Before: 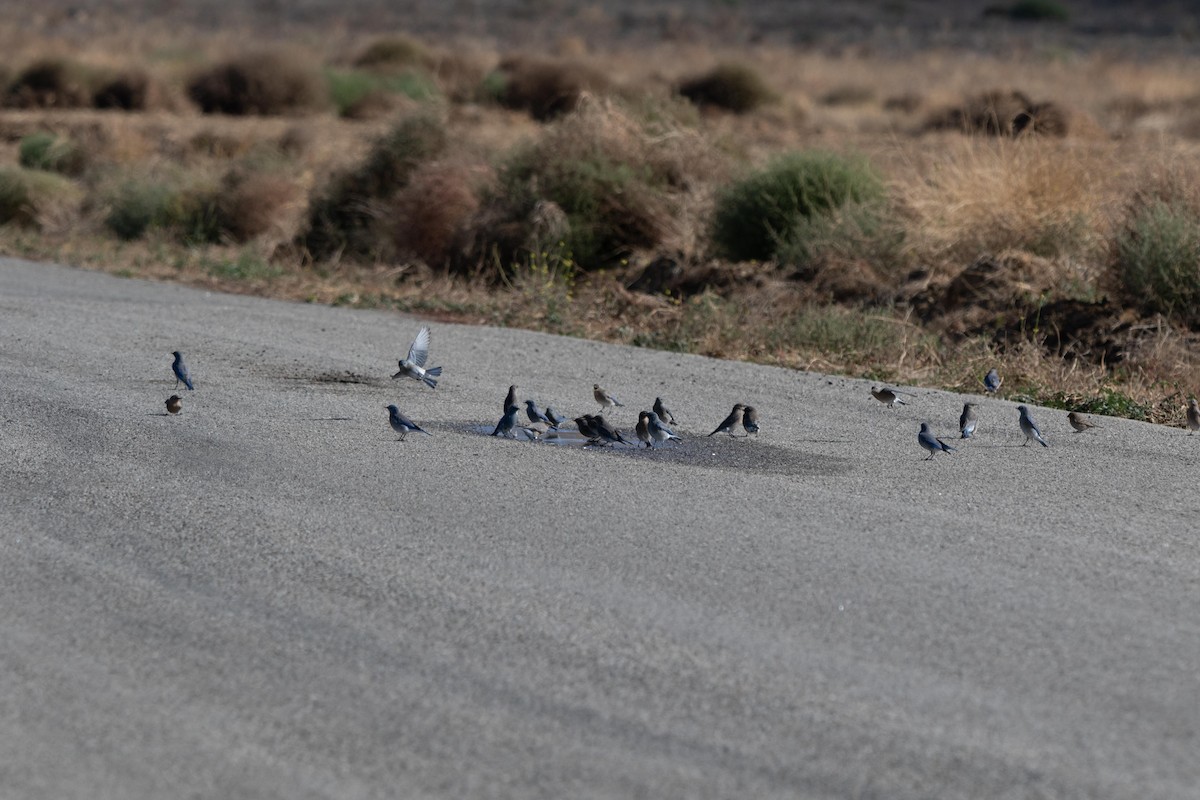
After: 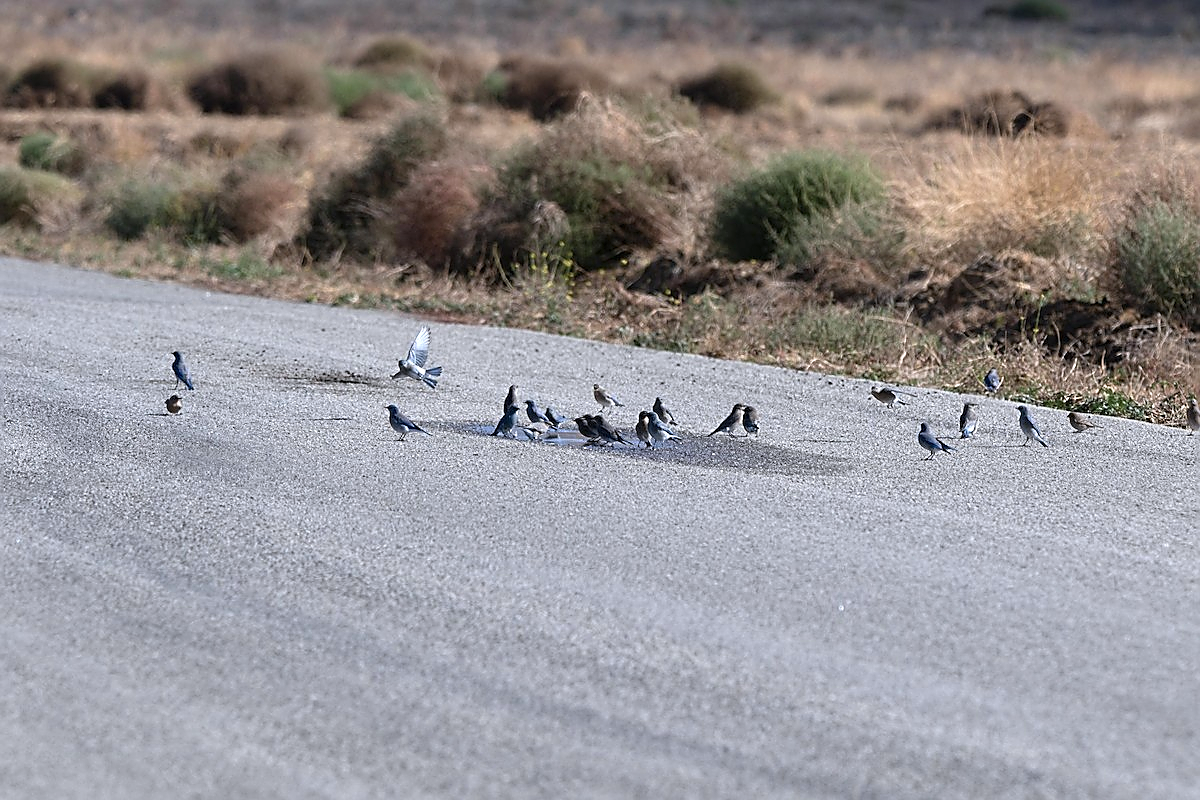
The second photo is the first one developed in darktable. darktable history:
sharpen: radius 1.4, amount 1.25, threshold 0.7
white balance: red 0.984, blue 1.059
exposure: black level correction 0, exposure 0.877 EV, compensate exposure bias true, compensate highlight preservation false
